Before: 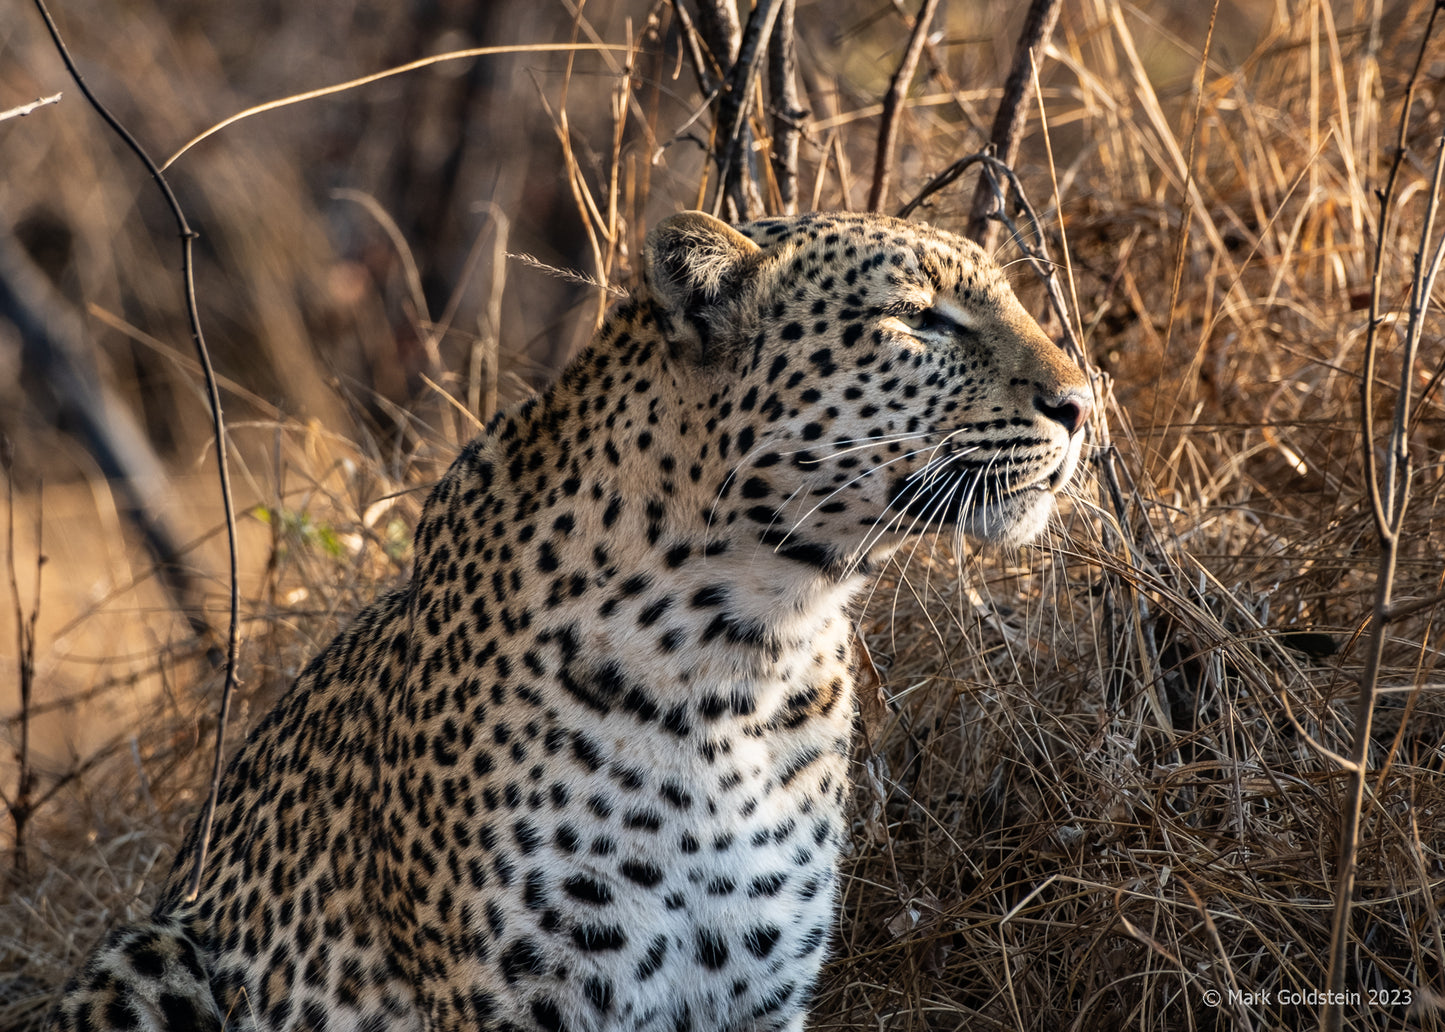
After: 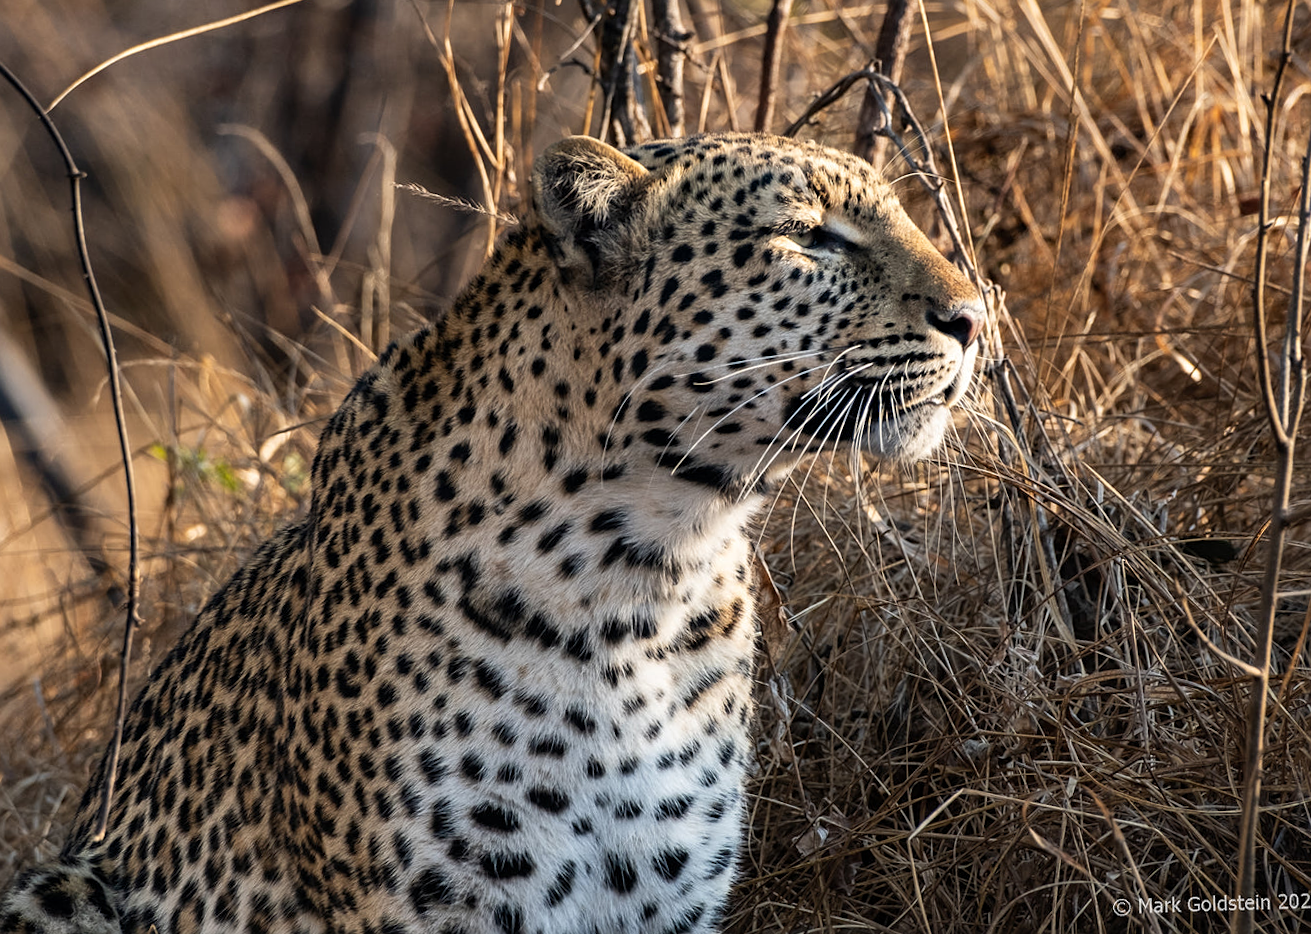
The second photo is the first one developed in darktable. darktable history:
crop and rotate: angle 1.71°, left 5.461%, top 5.684%
sharpen: amount 0.208
